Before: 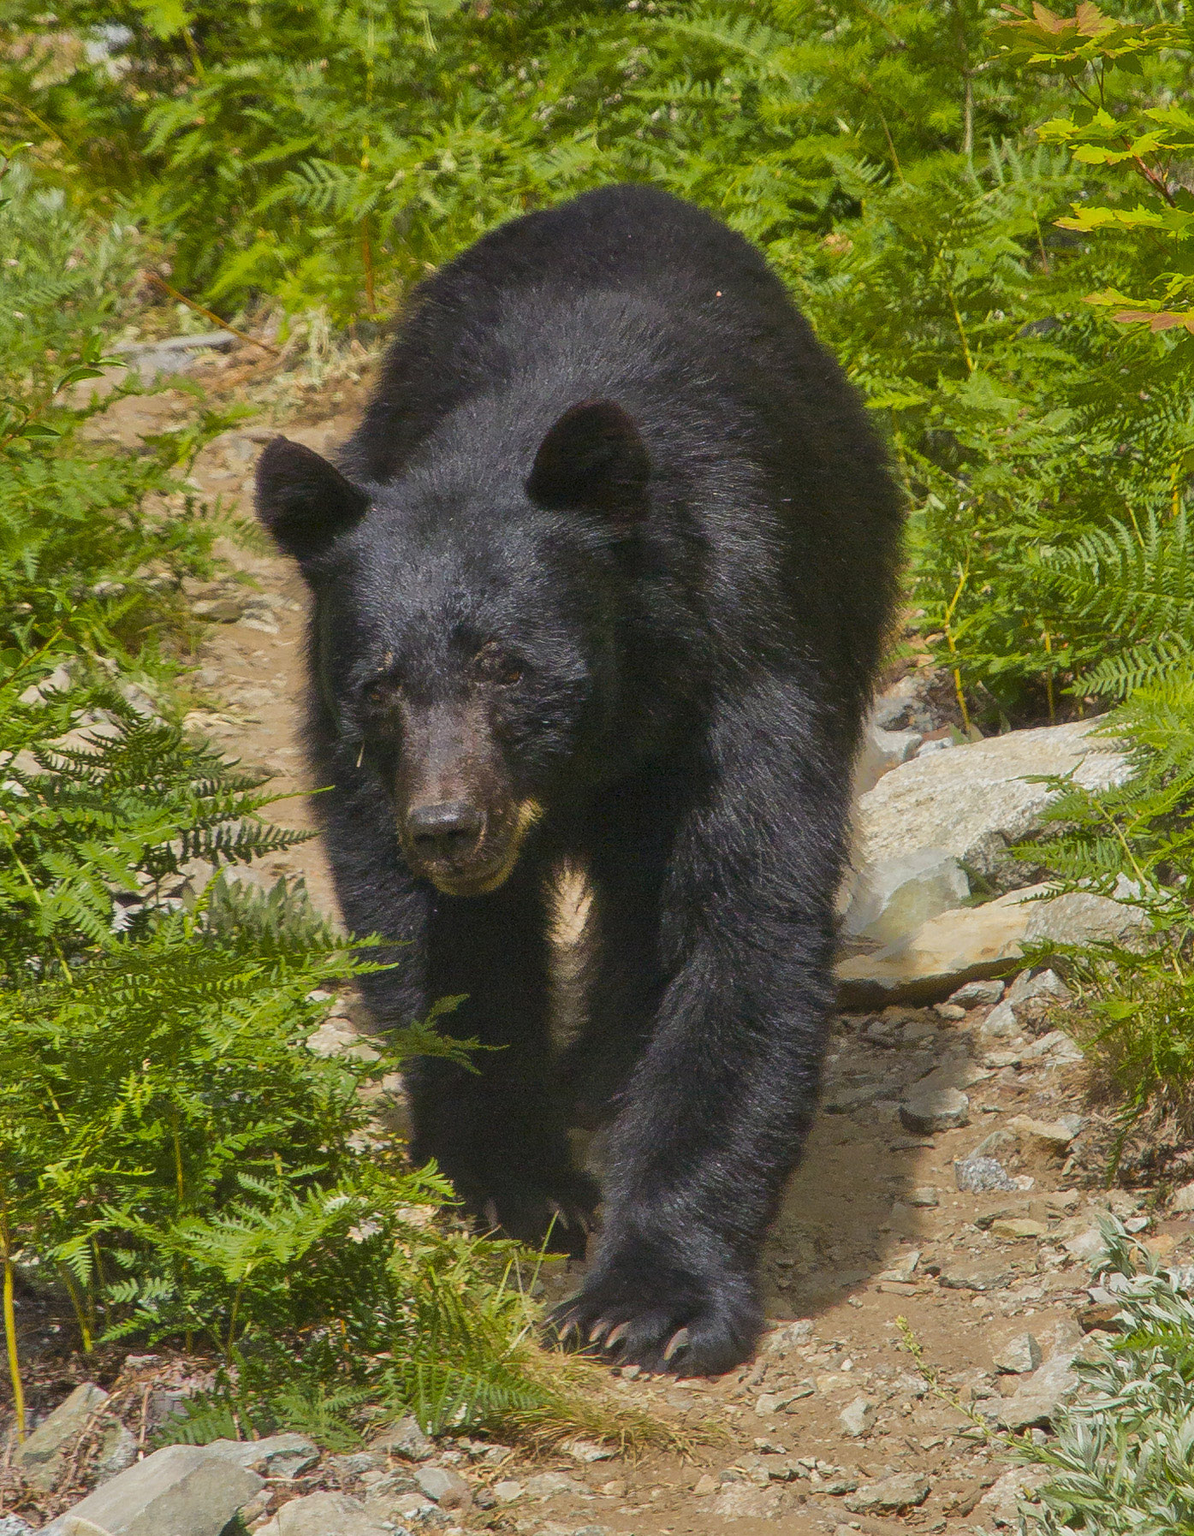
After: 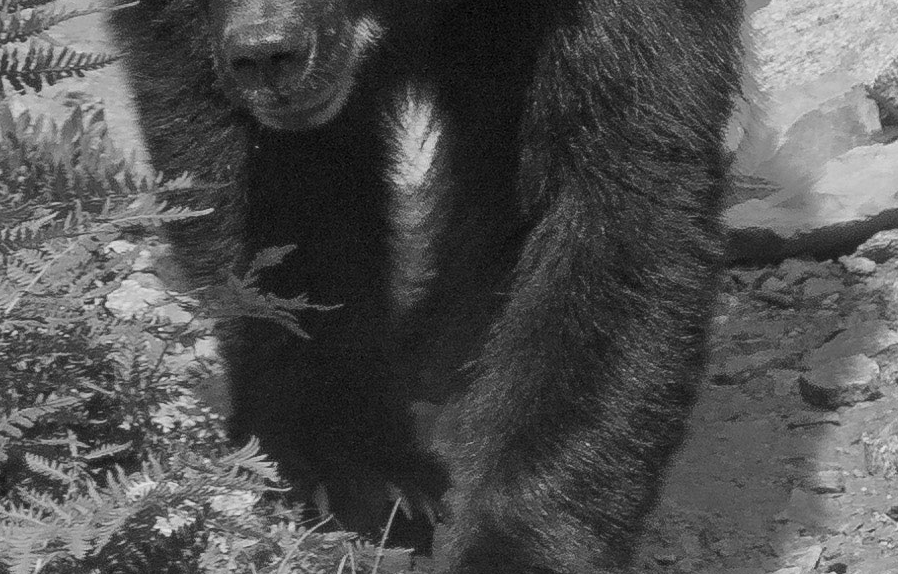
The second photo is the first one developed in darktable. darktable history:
crop: left 18.091%, top 51.13%, right 17.525%, bottom 16.85%
monochrome: on, module defaults
